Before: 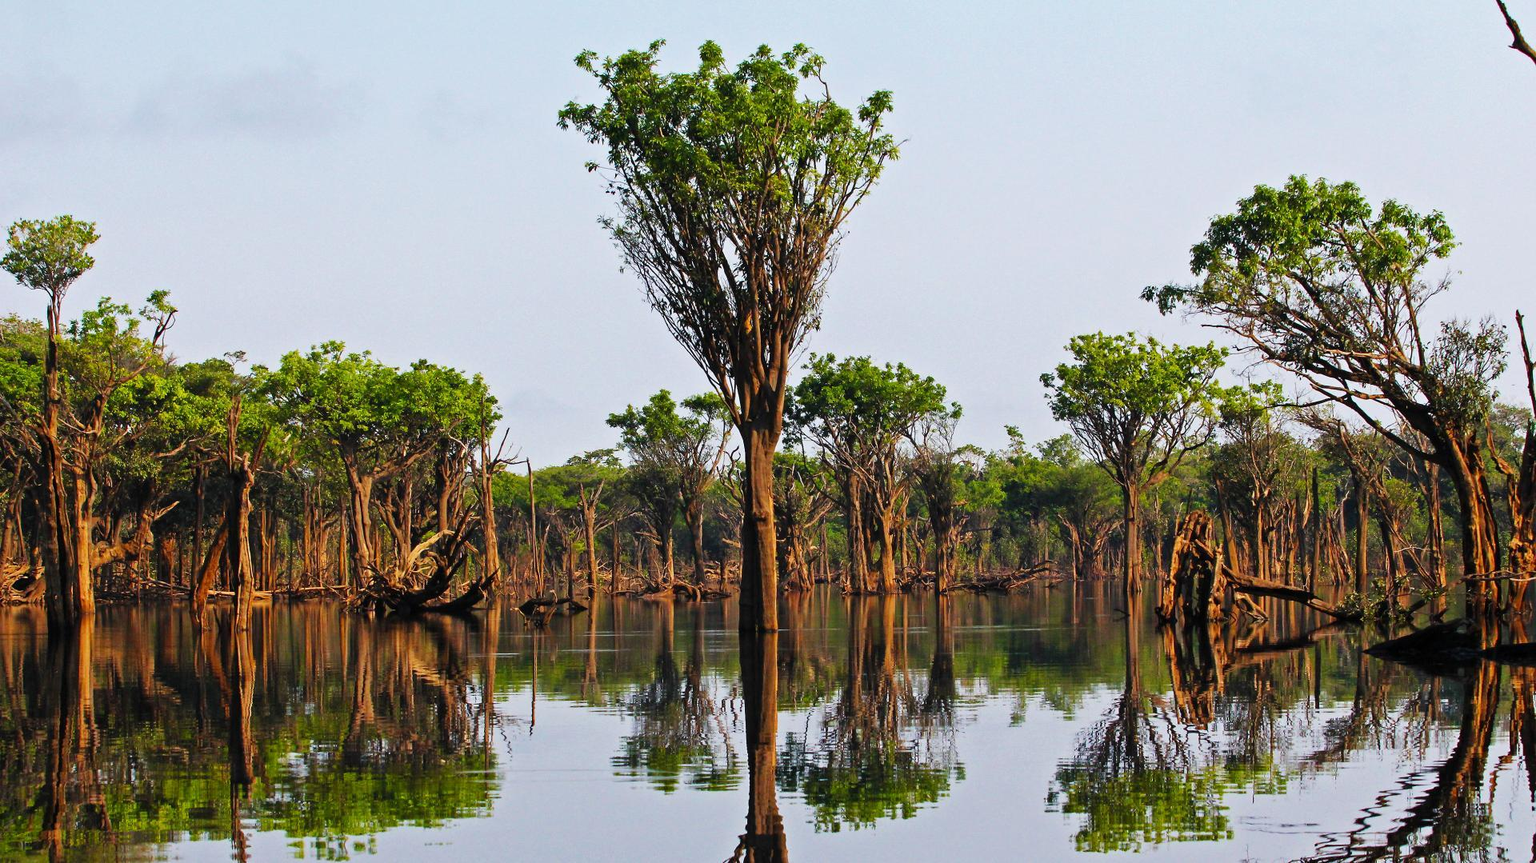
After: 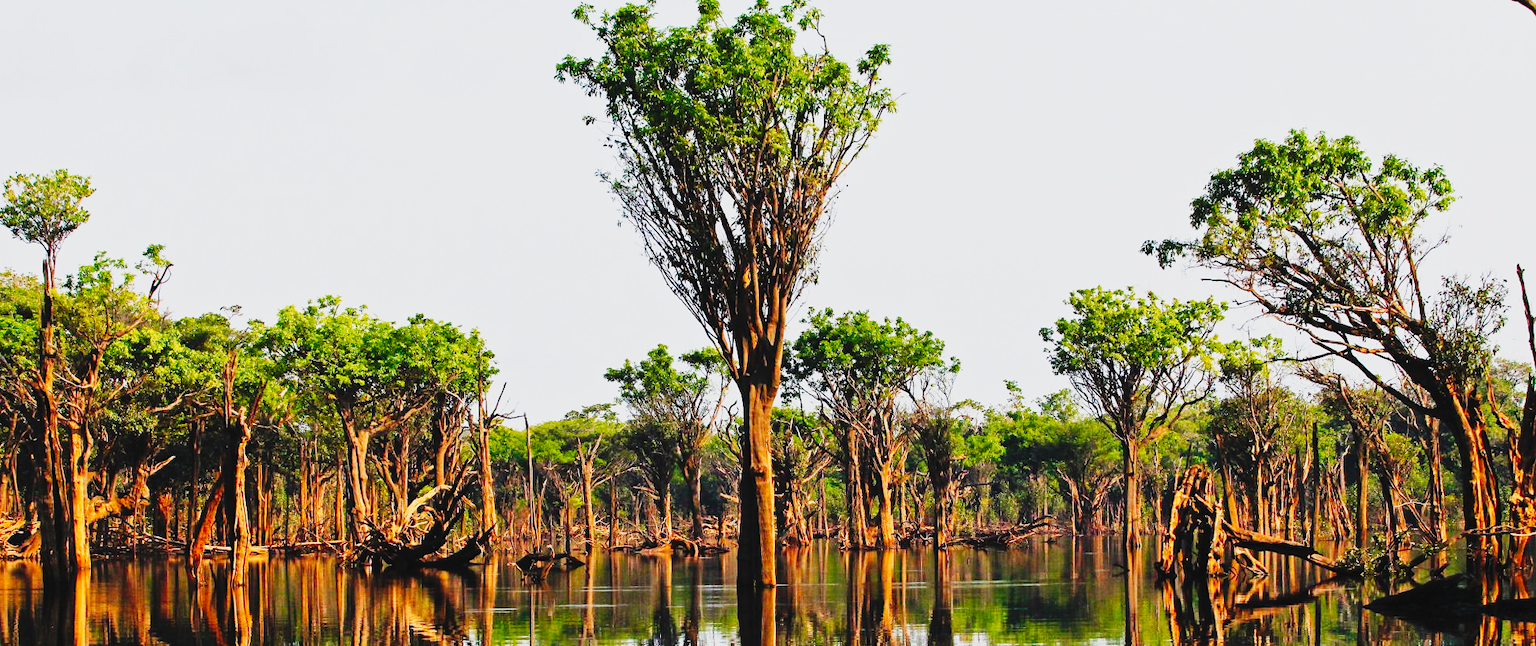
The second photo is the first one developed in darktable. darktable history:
crop: left 0.331%, top 5.473%, bottom 19.846%
tone curve: curves: ch0 [(0, 0.026) (0.155, 0.133) (0.272, 0.34) (0.434, 0.625) (0.676, 0.871) (0.994, 0.955)], preserve colors none
shadows and highlights: shadows 25.18, highlights -23.93
